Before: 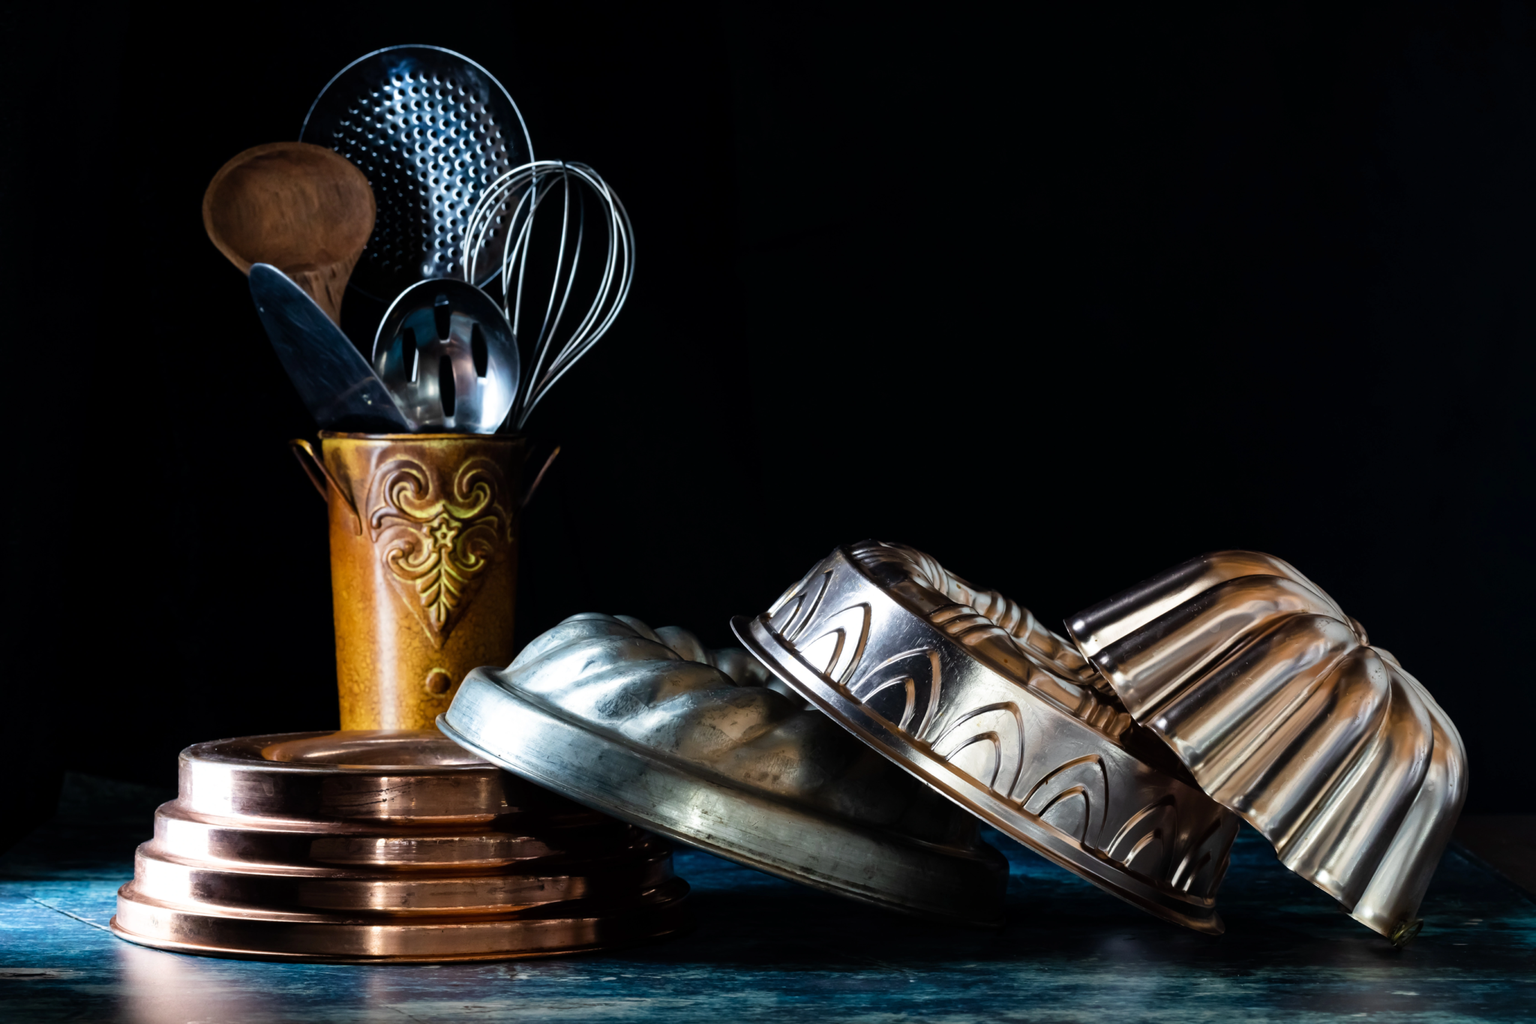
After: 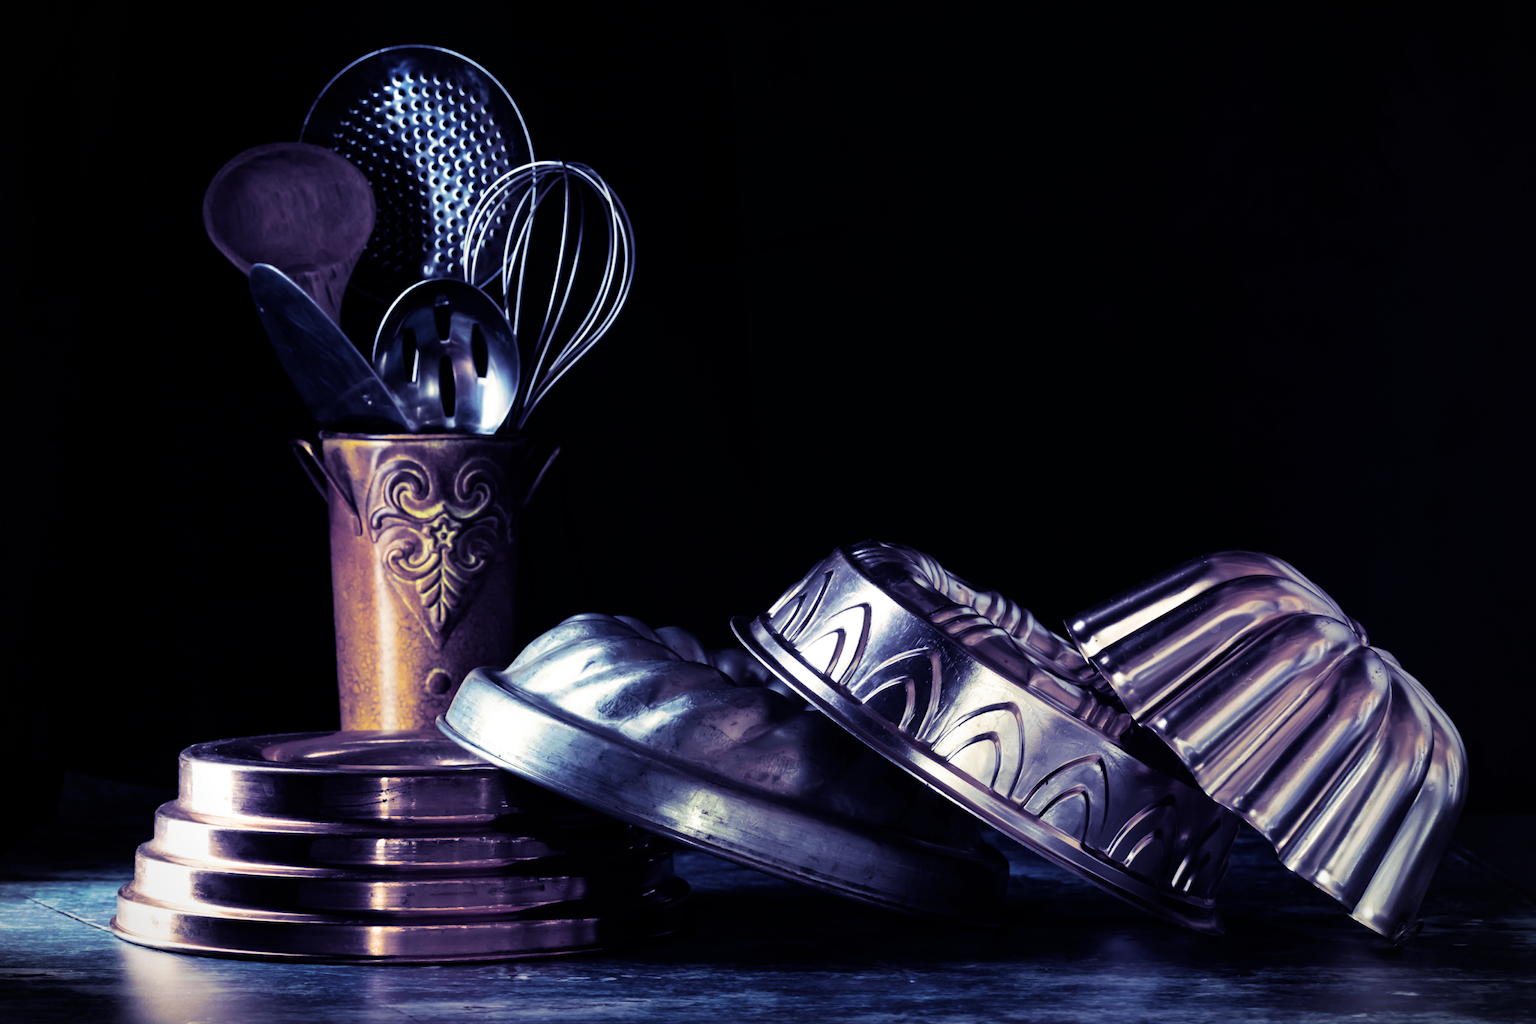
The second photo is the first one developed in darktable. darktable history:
split-toning: shadows › hue 242.67°, shadows › saturation 0.733, highlights › hue 45.33°, highlights › saturation 0.667, balance -53.304, compress 21.15%
vignetting: on, module defaults
